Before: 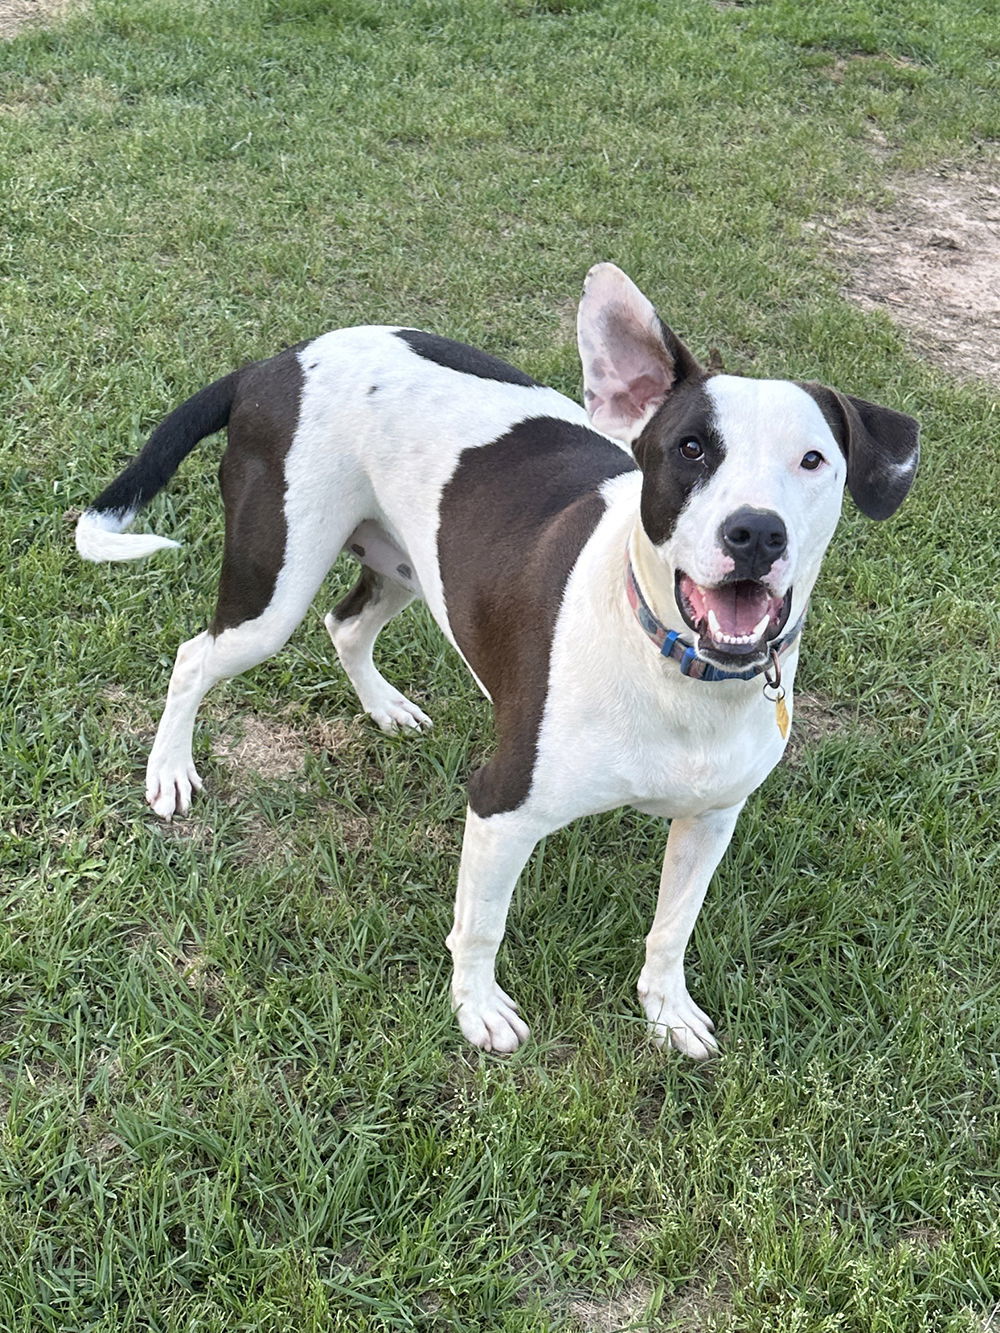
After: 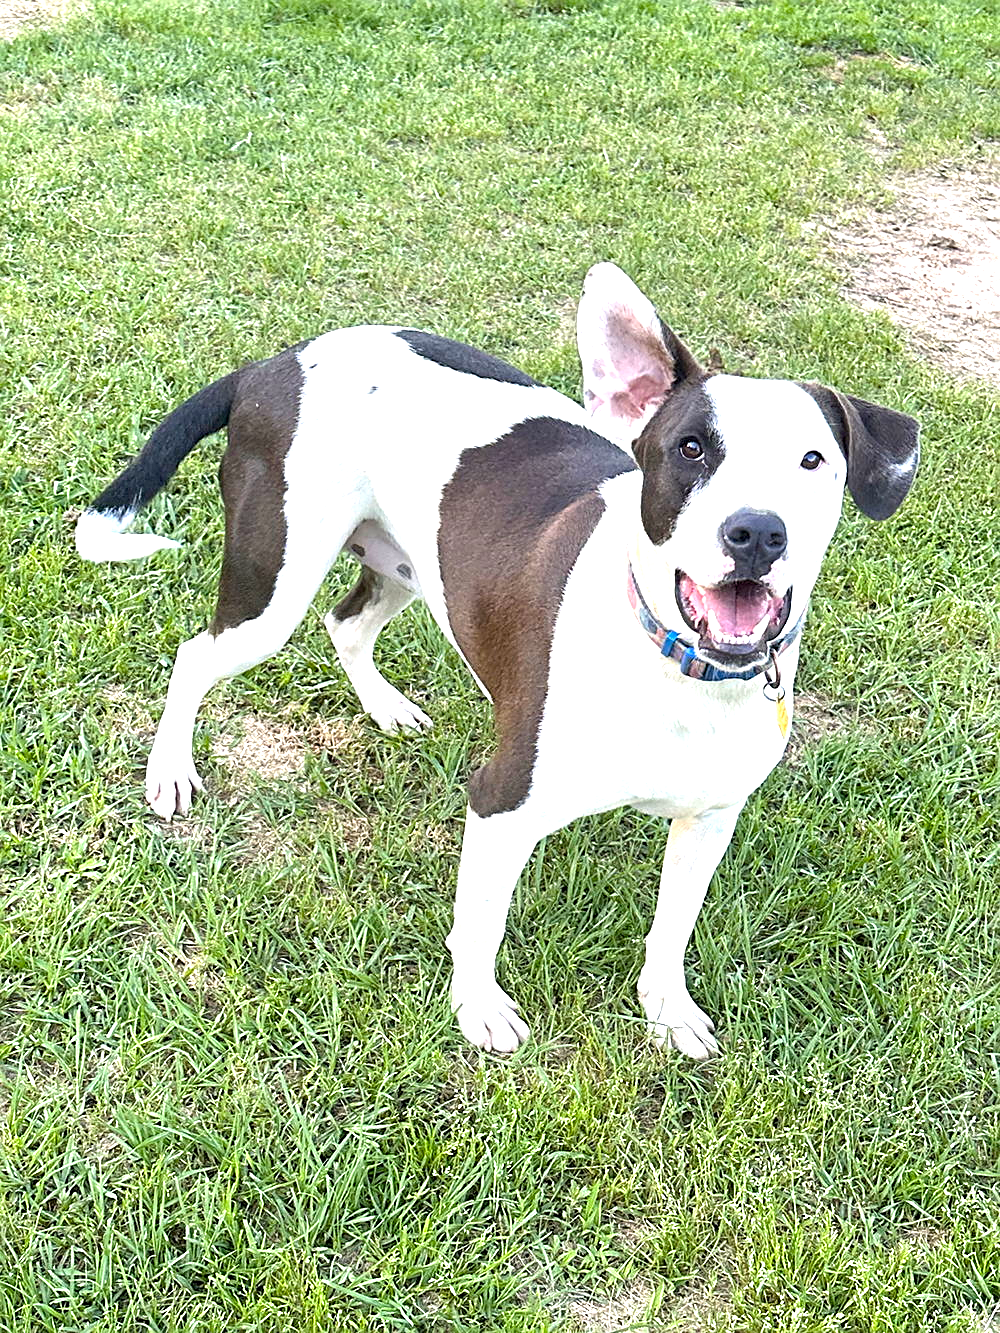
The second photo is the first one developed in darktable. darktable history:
sharpen: on, module defaults
color balance rgb: linear chroma grading › global chroma 8.97%, perceptual saturation grading › global saturation 19.462%, global vibrance 10.006%
exposure: black level correction 0.001, exposure 1.12 EV, compensate highlight preservation false
